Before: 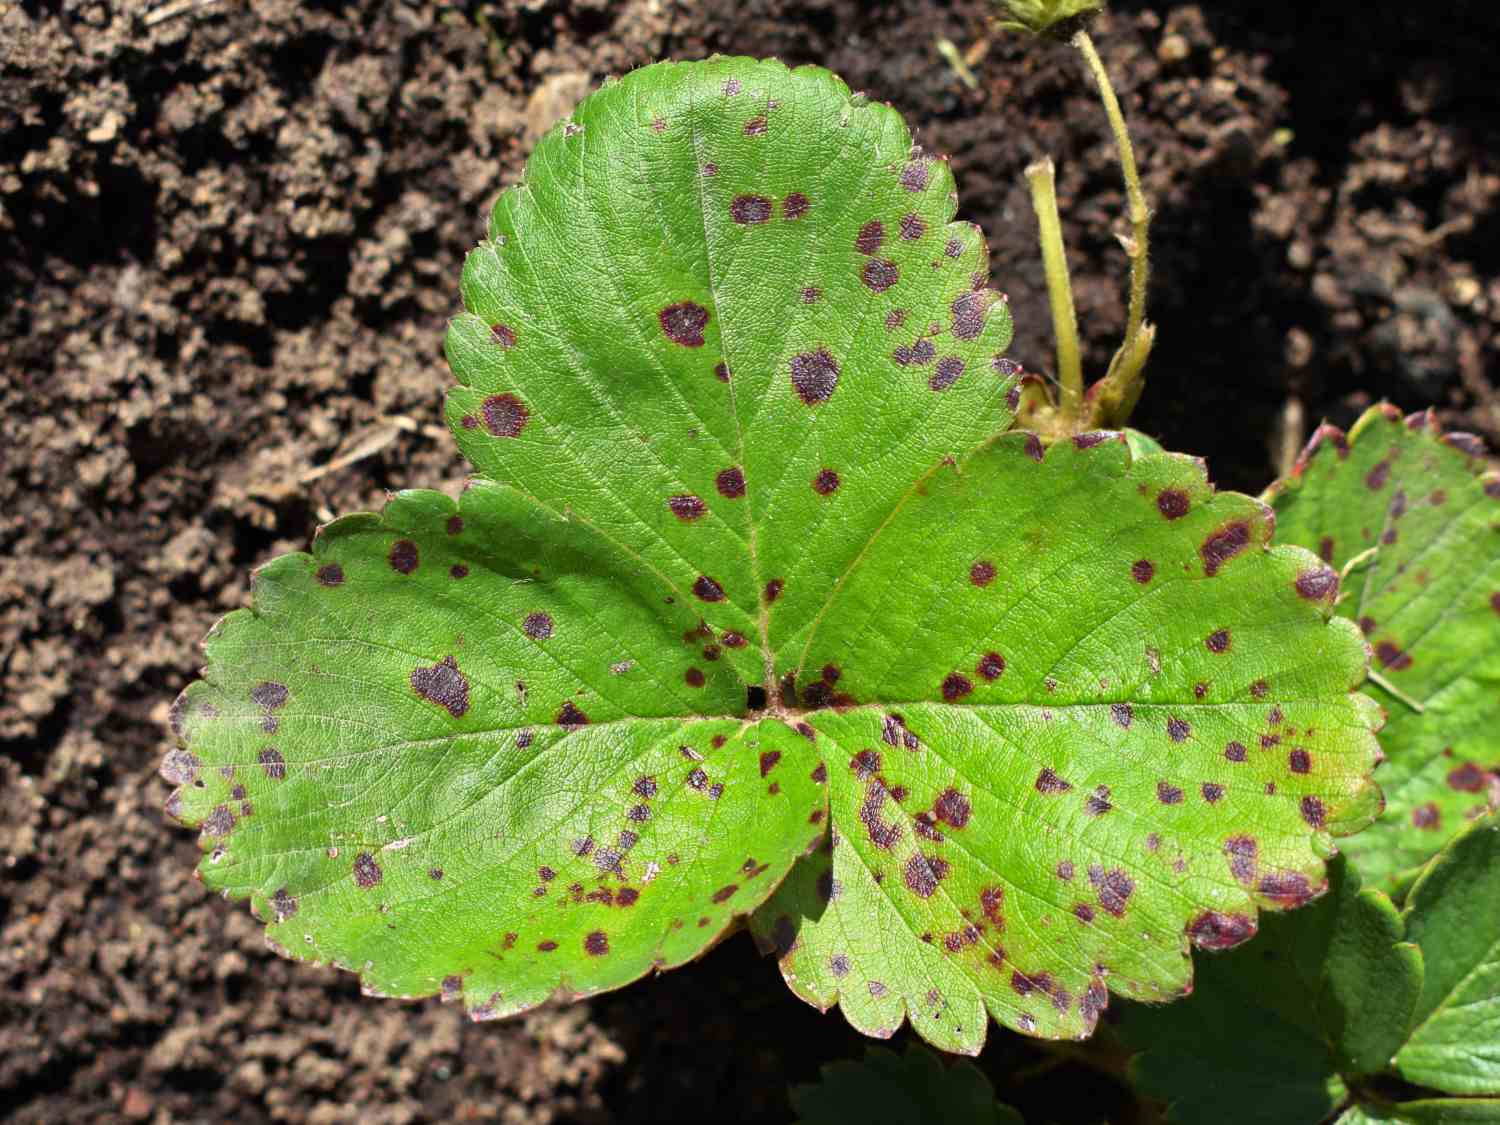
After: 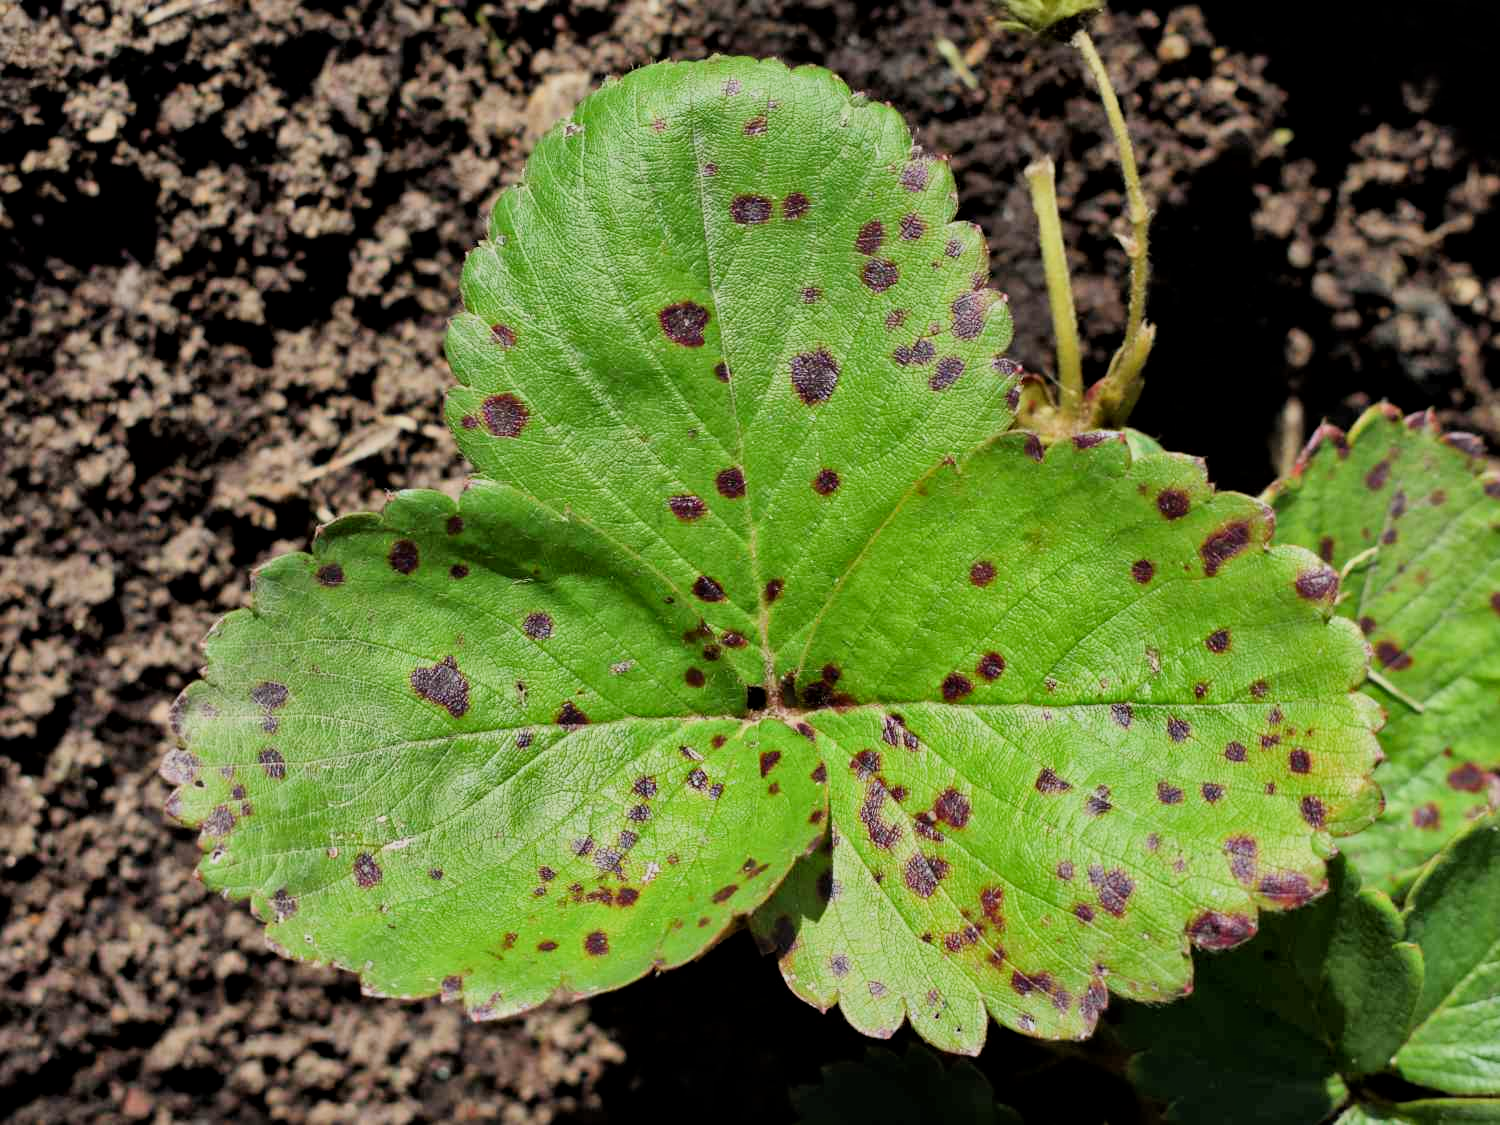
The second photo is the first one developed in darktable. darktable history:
filmic rgb: black relative exposure -7.65 EV, white relative exposure 4.56 EV, hardness 3.61
local contrast: mode bilateral grid, contrast 20, coarseness 50, detail 132%, midtone range 0.2
